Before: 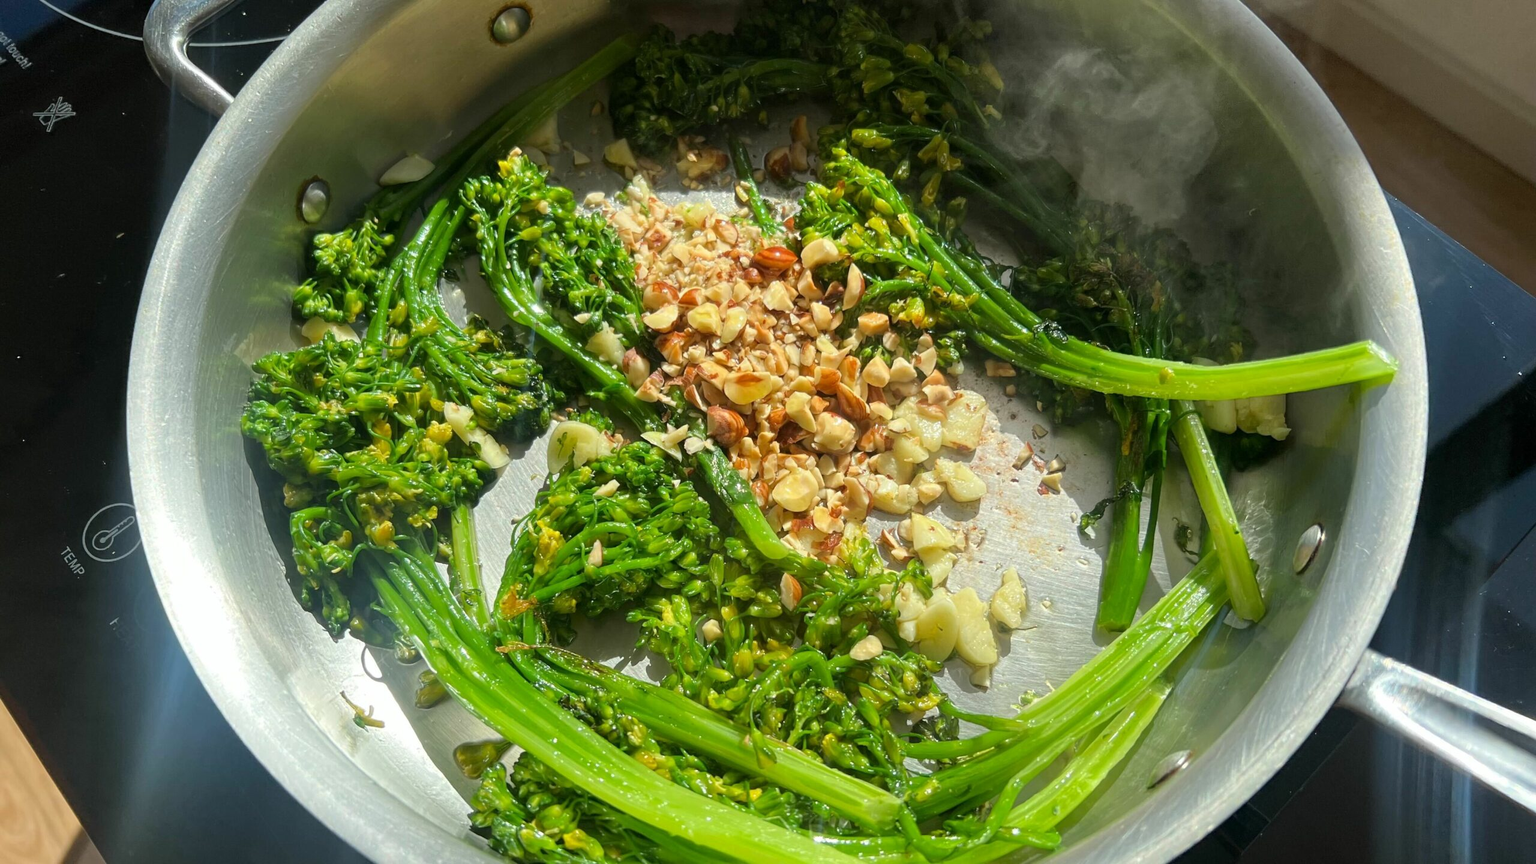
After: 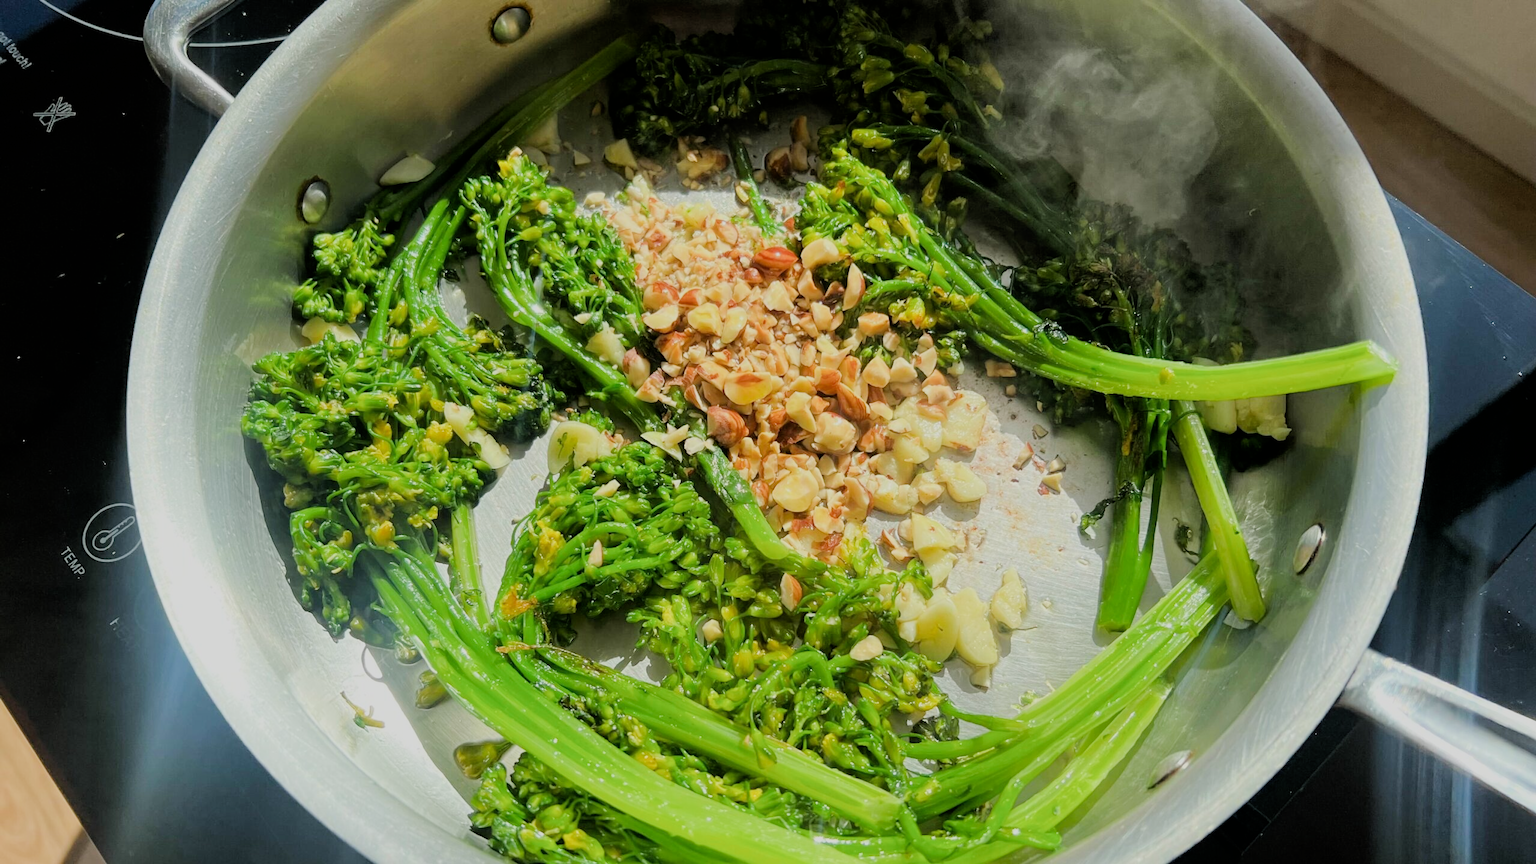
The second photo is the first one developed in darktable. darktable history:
filmic rgb: black relative exposure -6.05 EV, white relative exposure 6.96 EV, hardness 2.25
exposure: black level correction 0.001, exposure 0.5 EV, compensate exposure bias true, compensate highlight preservation false
